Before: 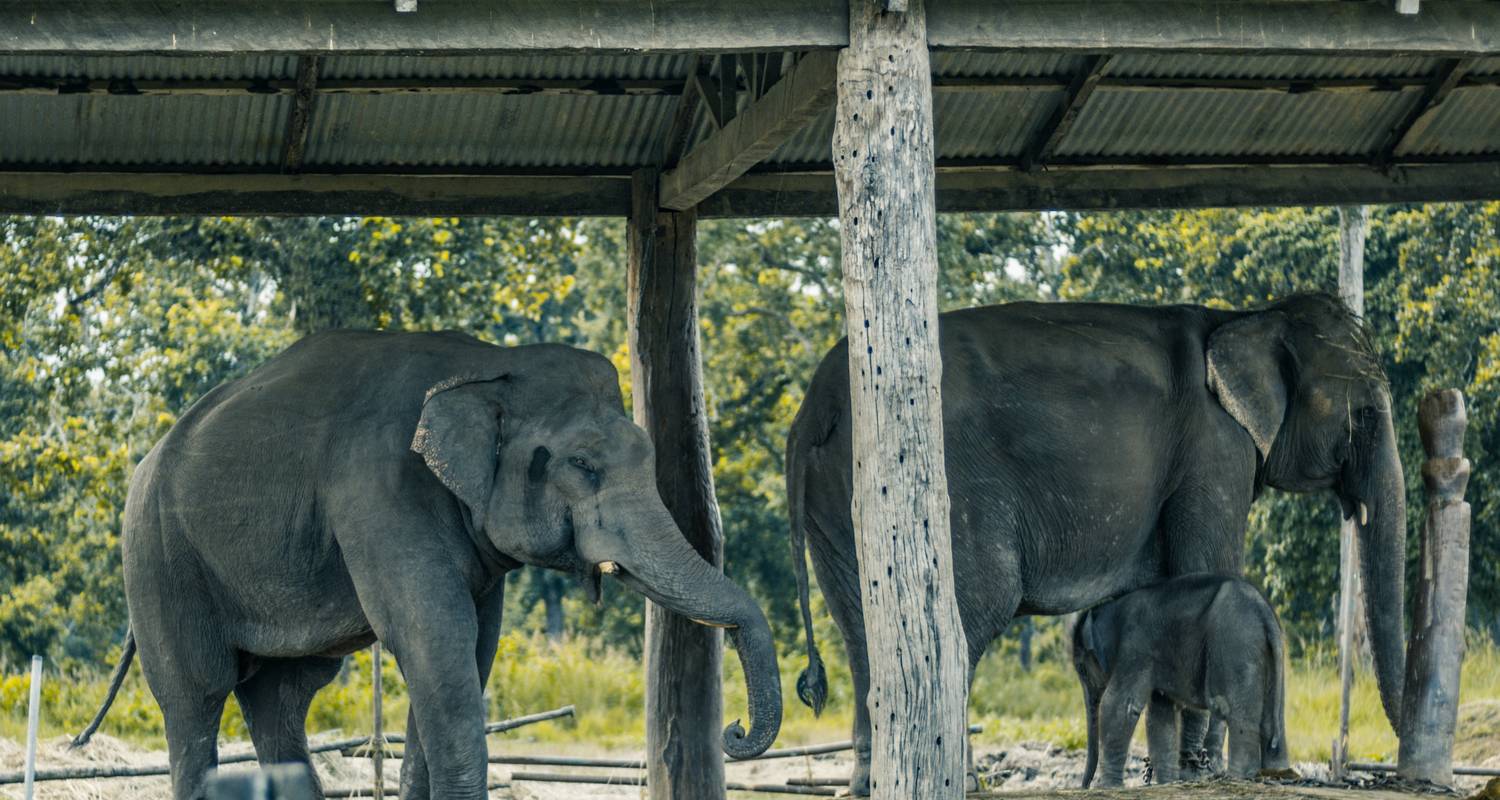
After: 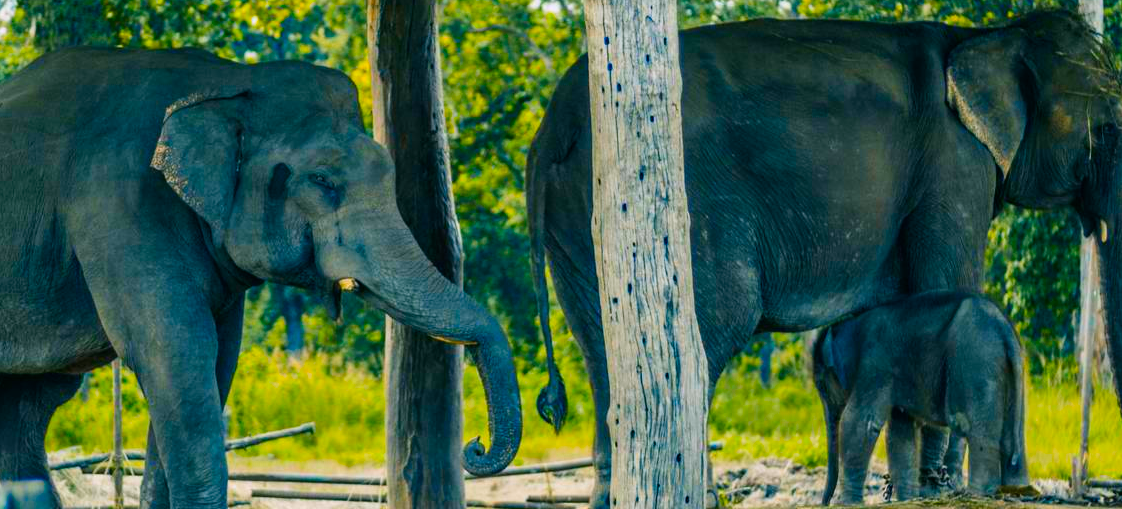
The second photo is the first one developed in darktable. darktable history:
crop and rotate: left 17.391%, top 35.403%, right 7.756%, bottom 0.972%
color correction: highlights a* 1.69, highlights b* -1.86, saturation 2.47
tone curve: curves: ch0 [(0, 0) (0.087, 0.054) (0.281, 0.245) (0.532, 0.514) (0.835, 0.818) (0.994, 0.955)]; ch1 [(0, 0) (0.27, 0.195) (0.406, 0.435) (0.452, 0.474) (0.495, 0.5) (0.514, 0.508) (0.537, 0.556) (0.654, 0.689) (1, 1)]; ch2 [(0, 0) (0.269, 0.299) (0.459, 0.441) (0.498, 0.499) (0.523, 0.52) (0.551, 0.549) (0.633, 0.625) (0.659, 0.681) (0.718, 0.764) (1, 1)], preserve colors none
